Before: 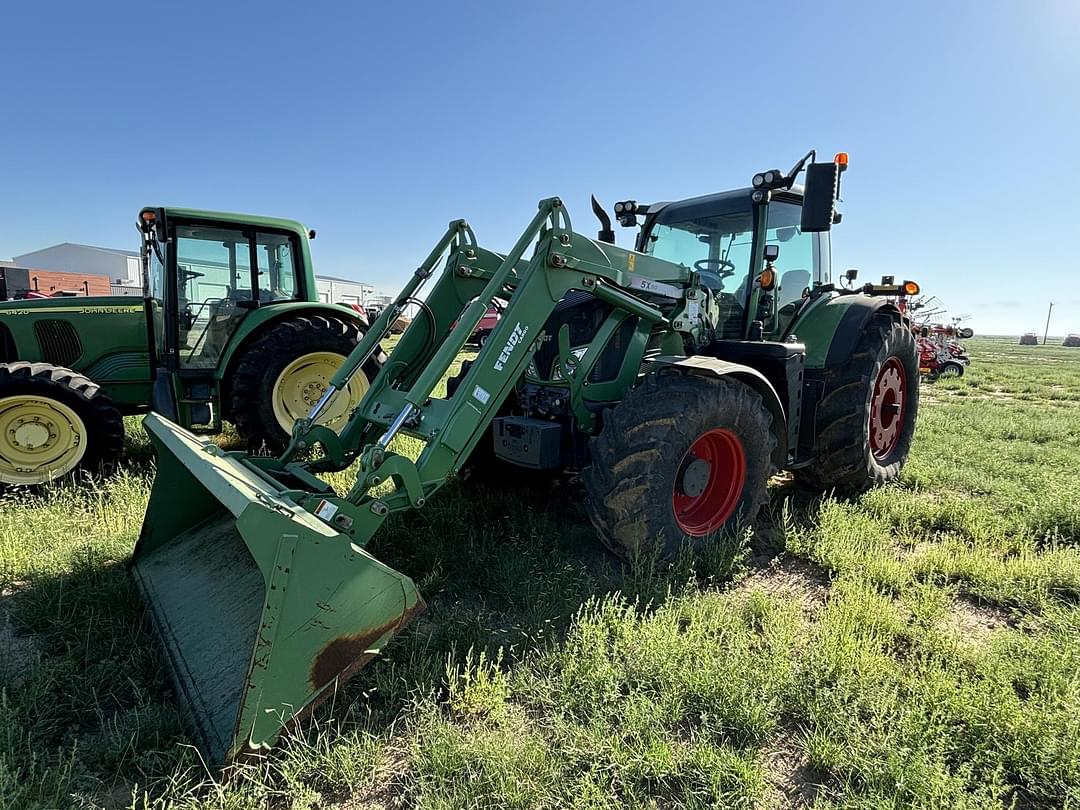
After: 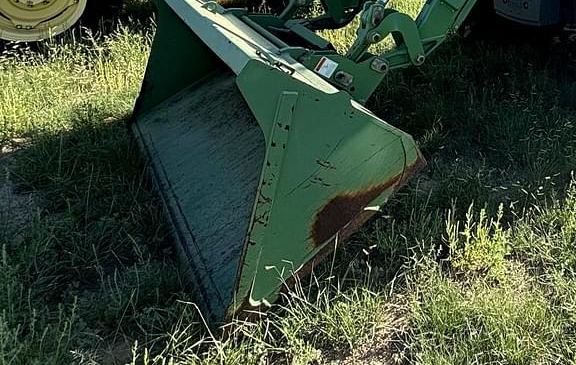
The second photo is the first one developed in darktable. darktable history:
crop and rotate: top 54.778%, right 46.61%, bottom 0.159%
haze removal: compatibility mode true, adaptive false
tone equalizer: on, module defaults
white balance: emerald 1
